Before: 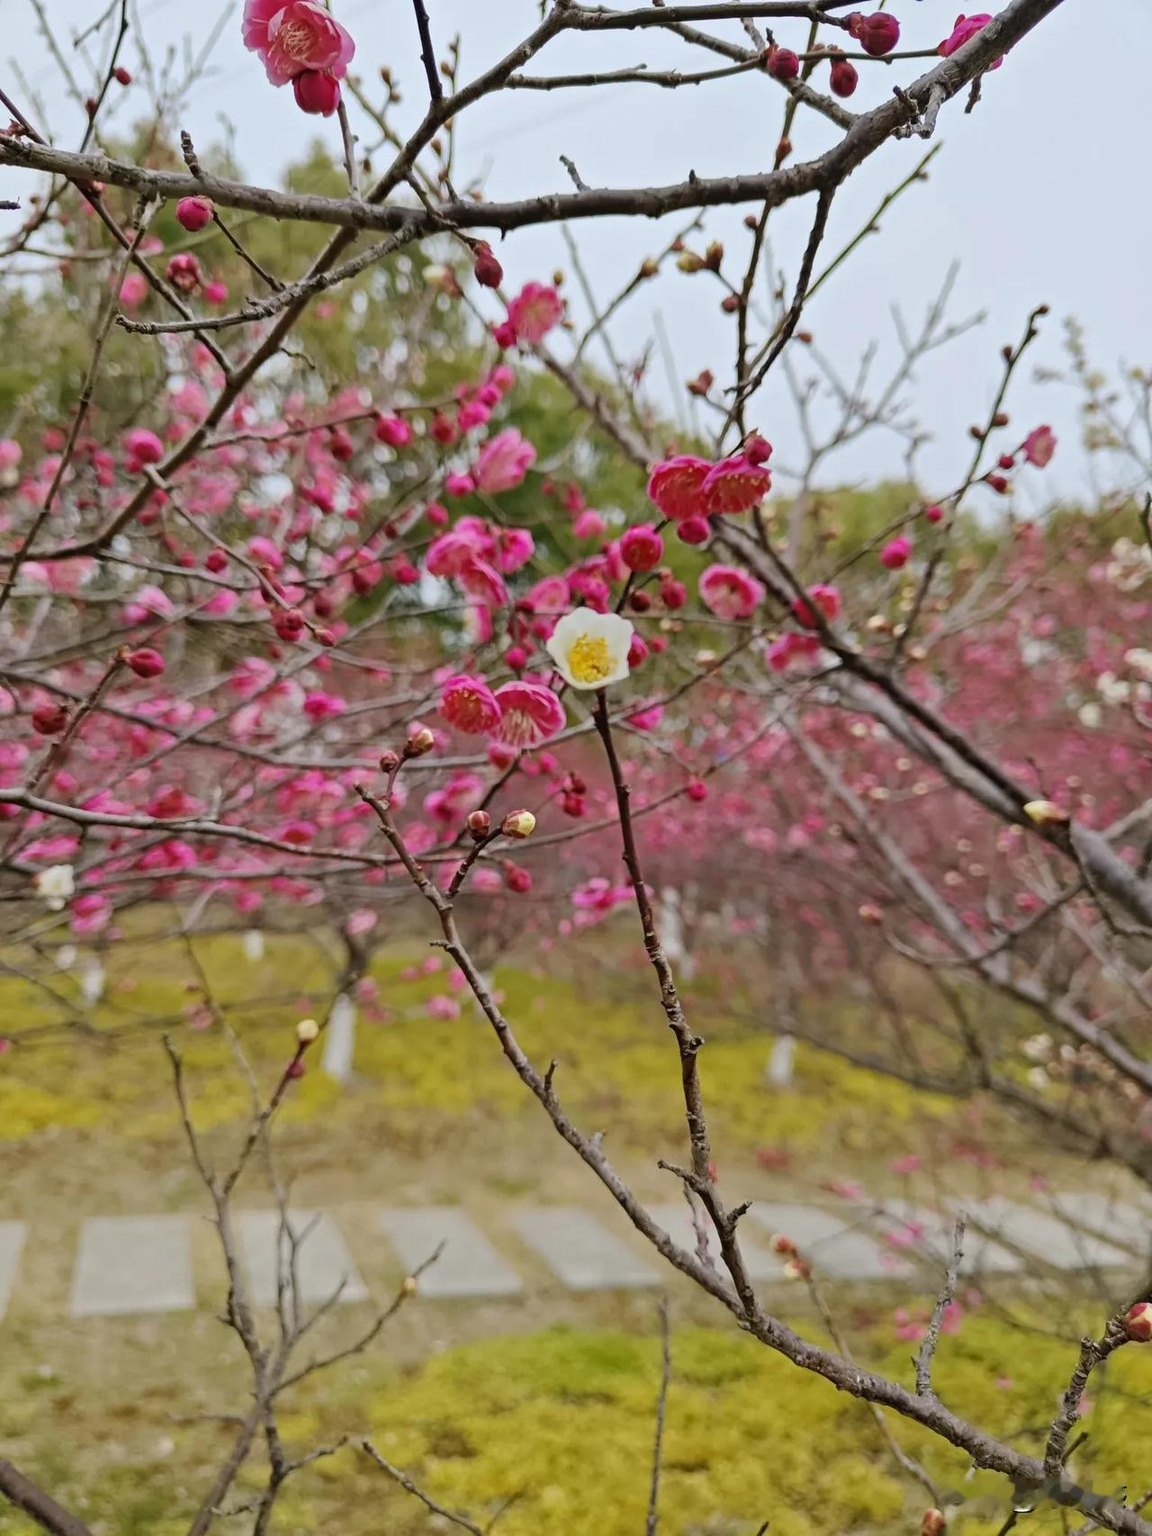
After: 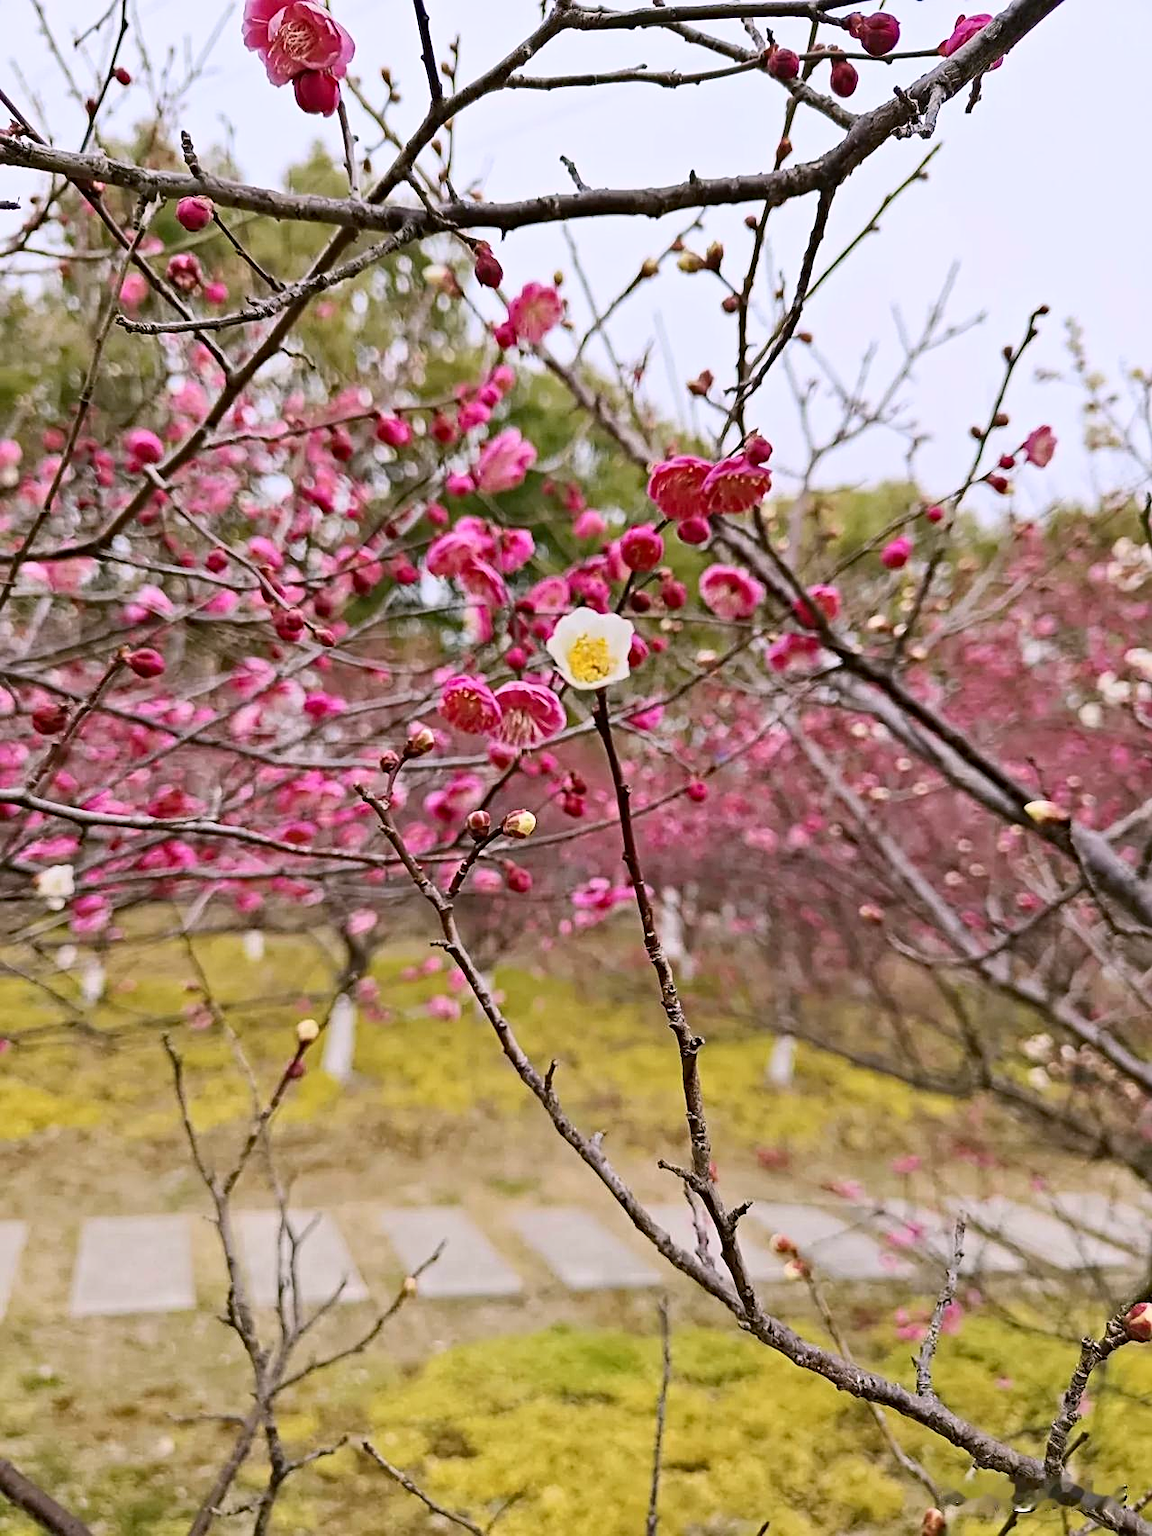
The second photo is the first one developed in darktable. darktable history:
contrast brightness saturation: contrast 0.24, brightness 0.09
white balance: red 1.05, blue 1.072
haze removal: compatibility mode true, adaptive false
sharpen: on, module defaults
